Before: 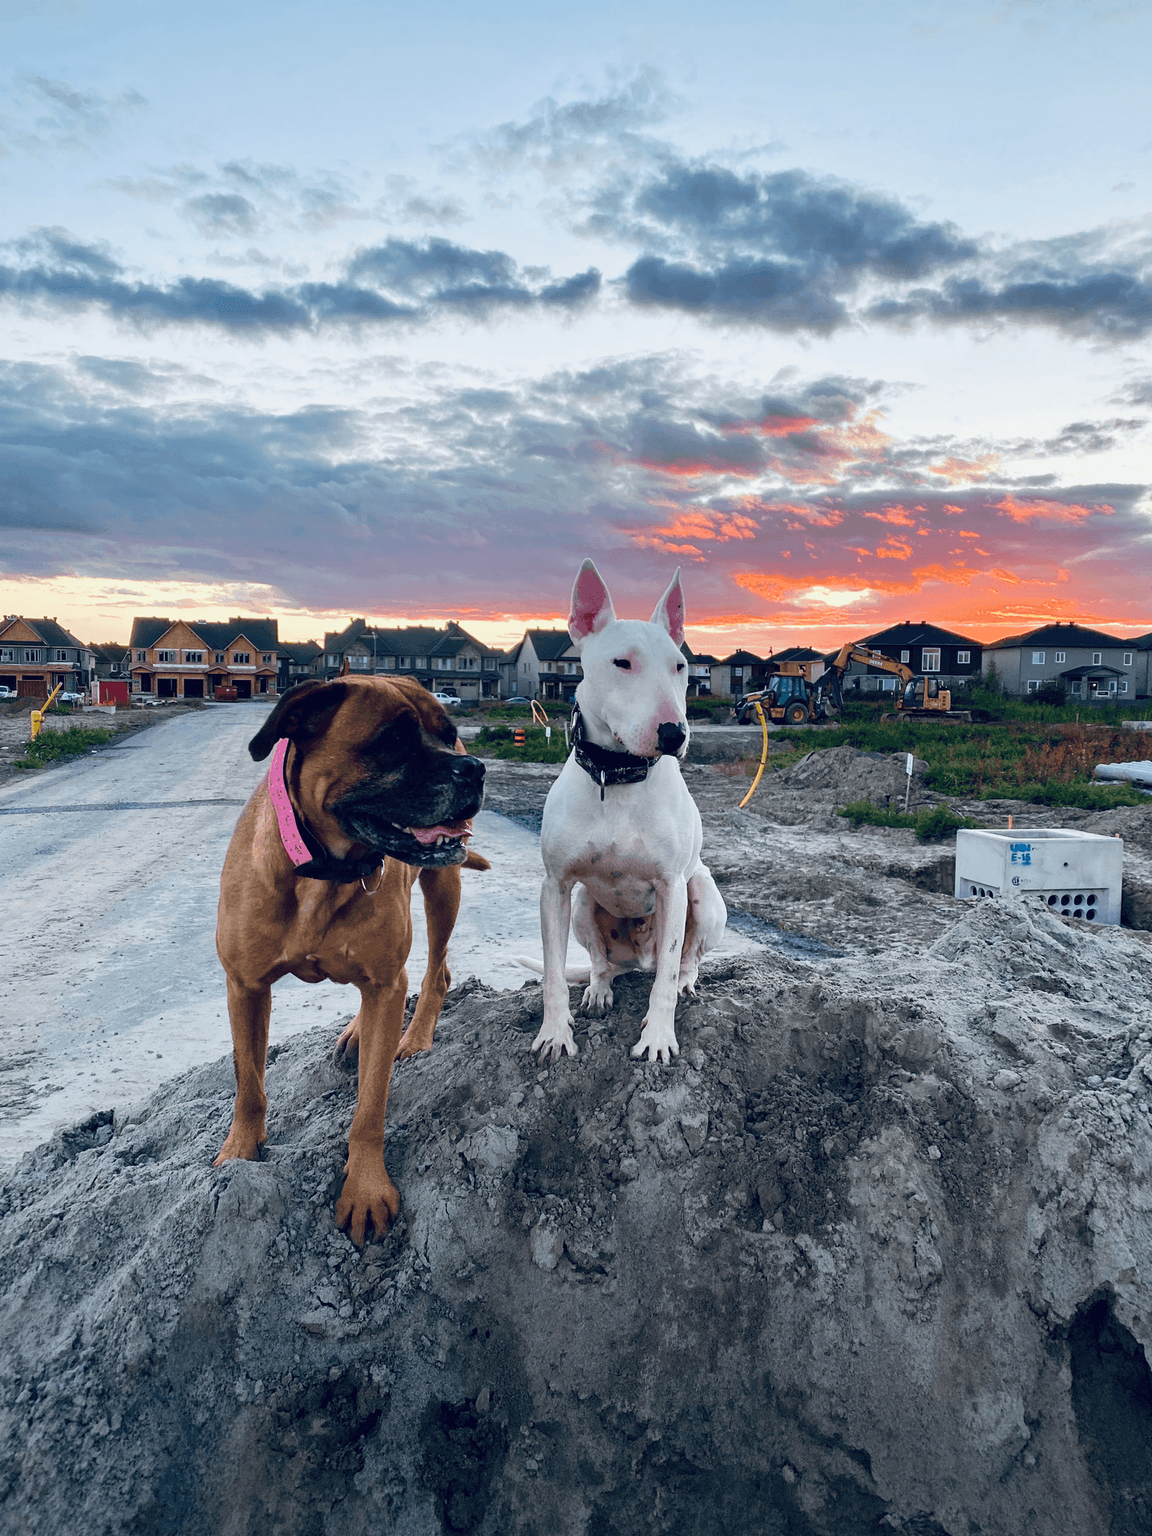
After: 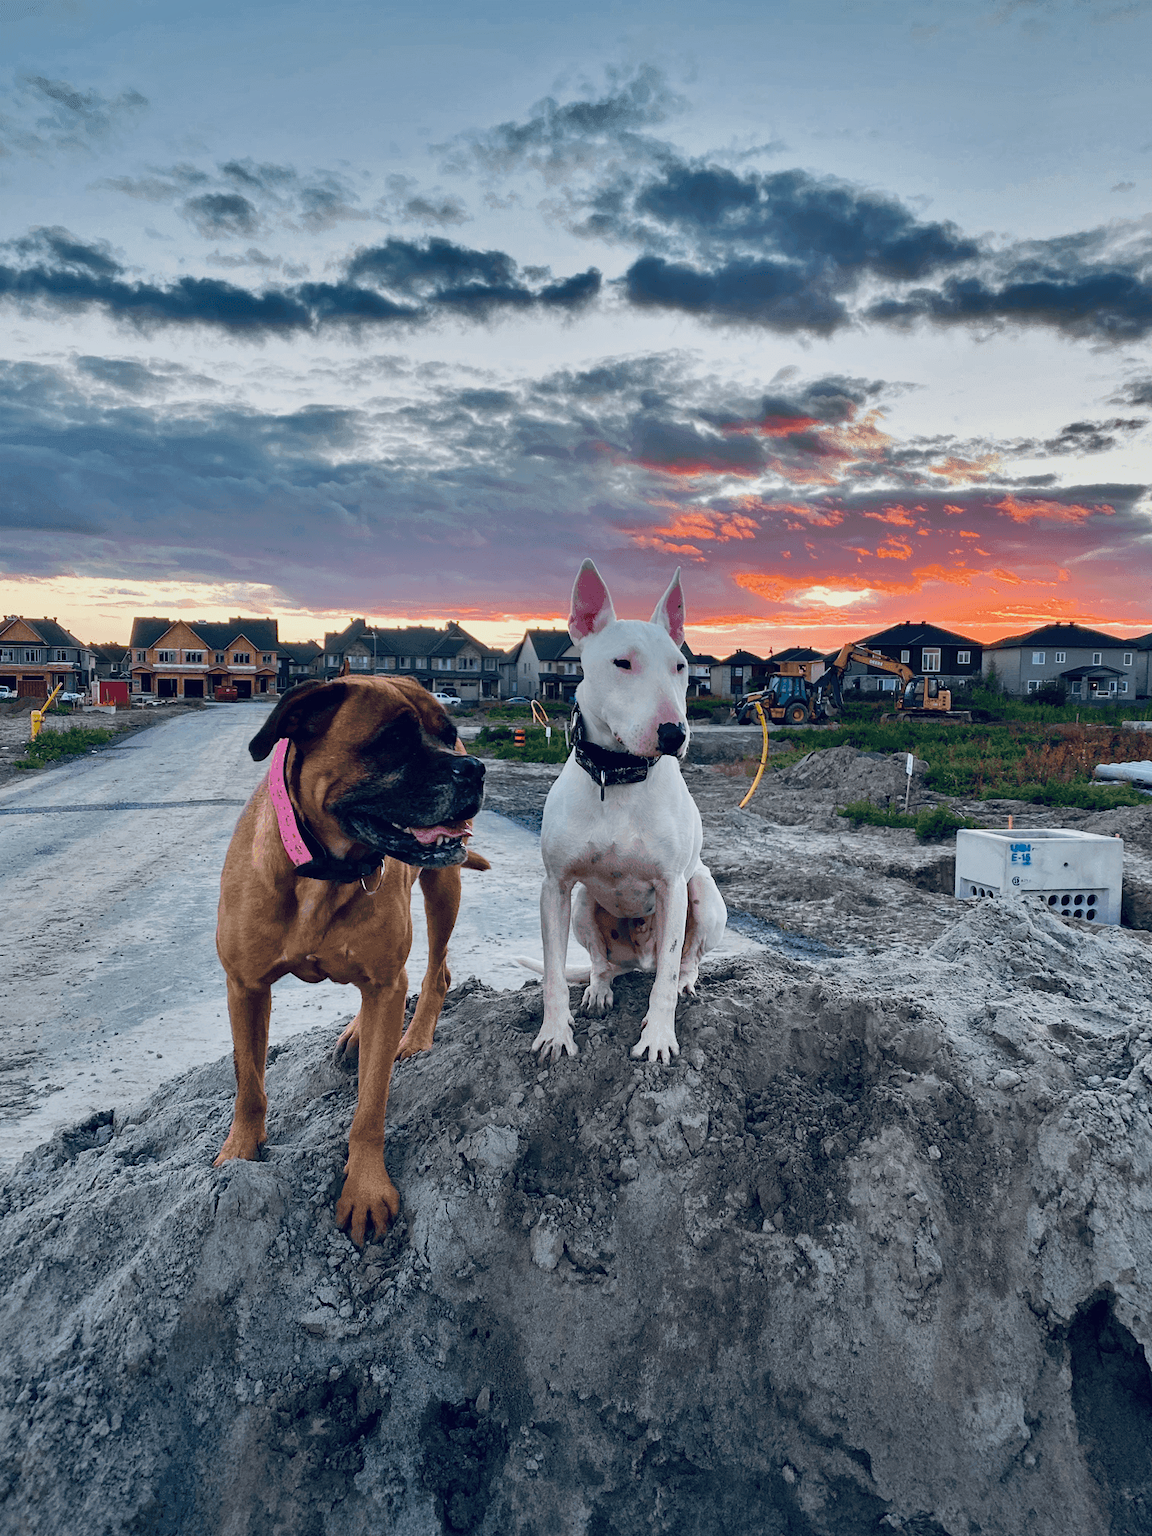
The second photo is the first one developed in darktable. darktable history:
shadows and highlights: white point adjustment -3.73, highlights -63.39, soften with gaussian
